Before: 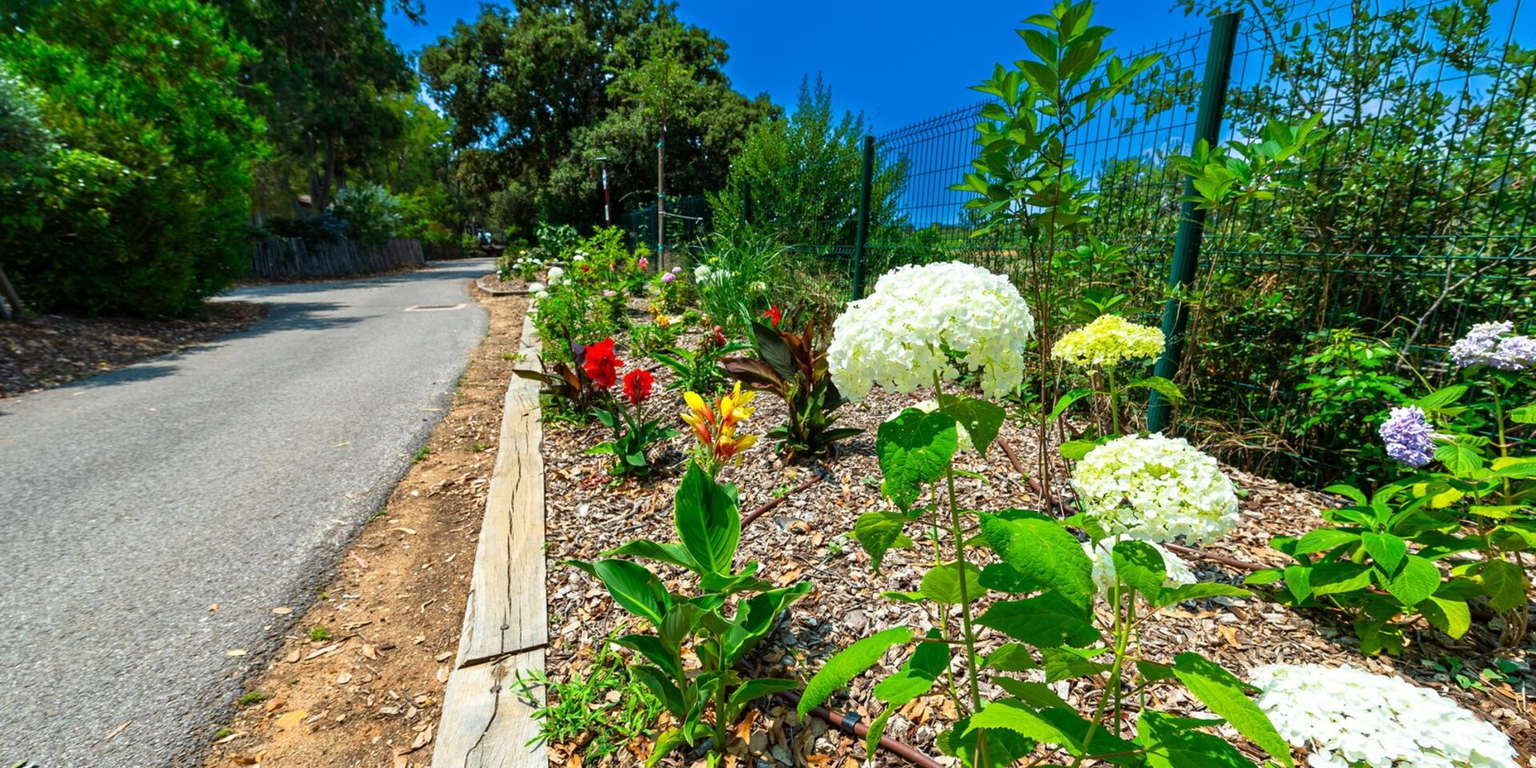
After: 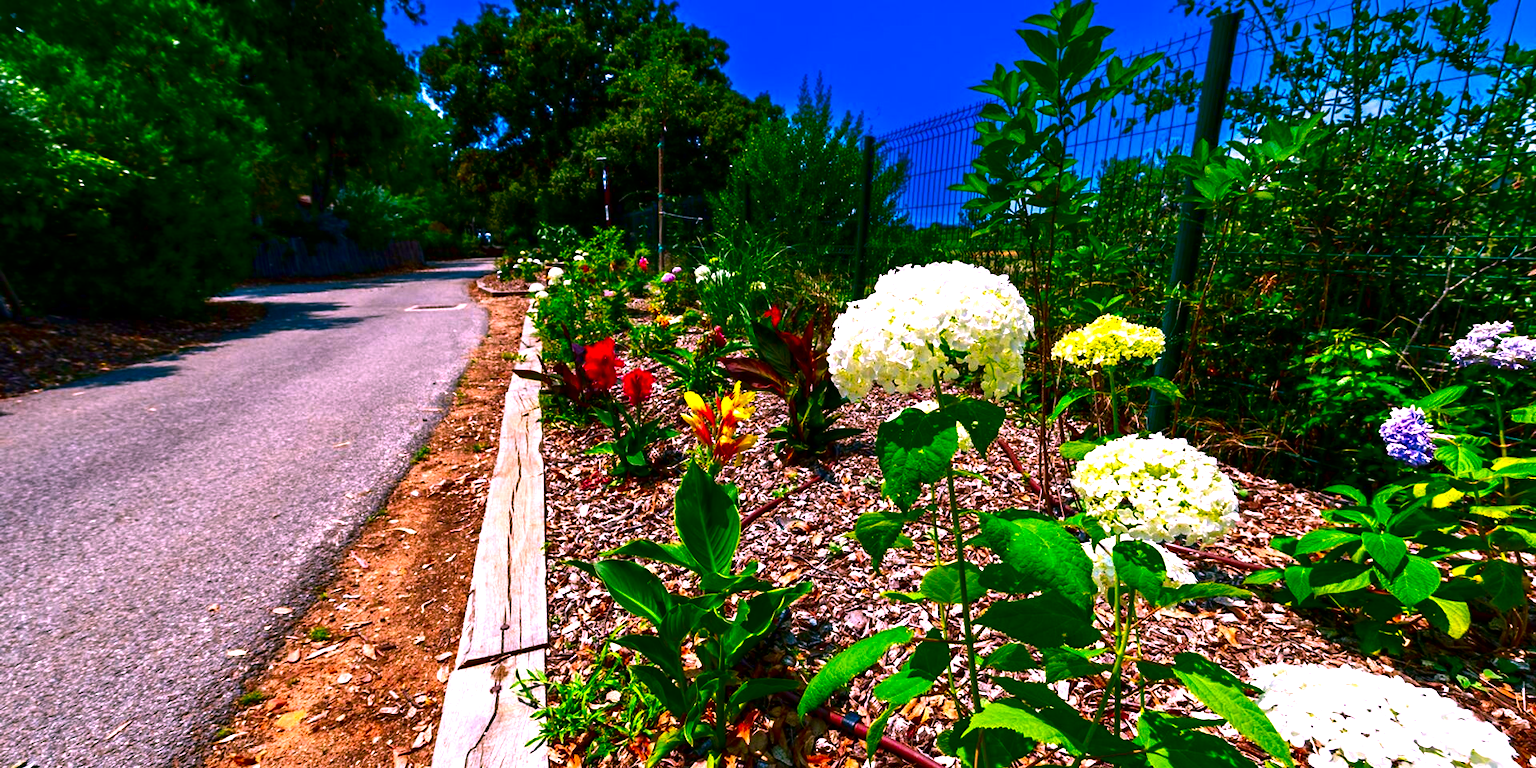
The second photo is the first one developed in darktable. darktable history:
exposure: black level correction 0.001, exposure 0.5 EV, compensate exposure bias true, compensate highlight preservation false
color correction: highlights a* 19.5, highlights b* -11.53, saturation 1.69
contrast brightness saturation: brightness -0.52
